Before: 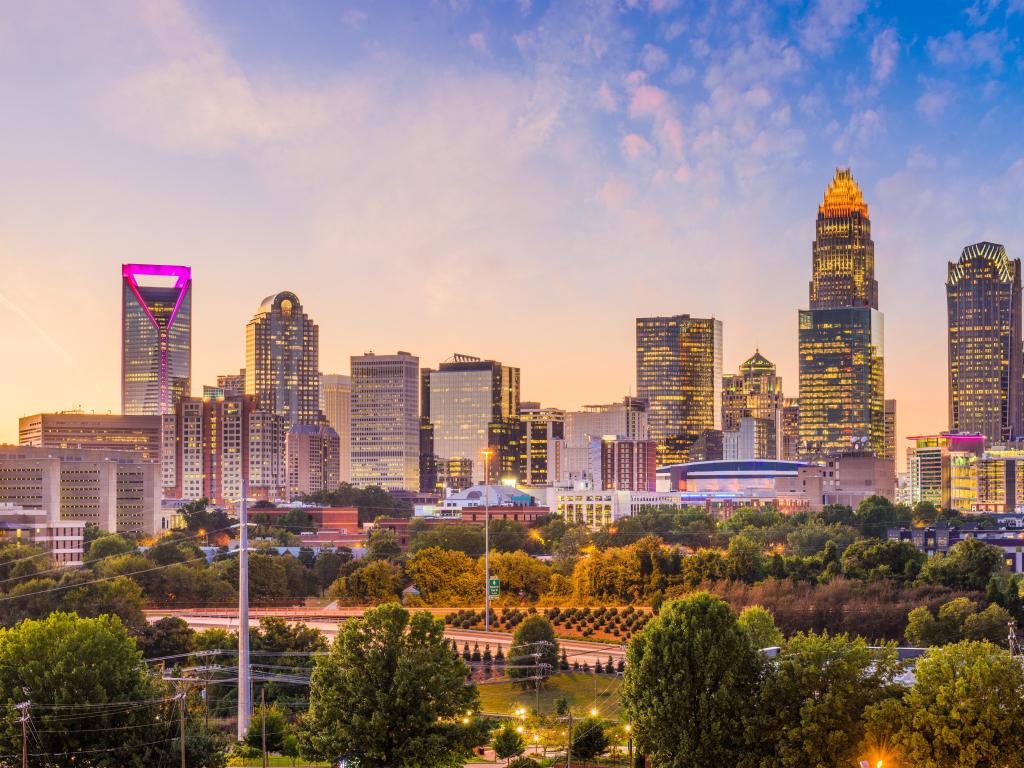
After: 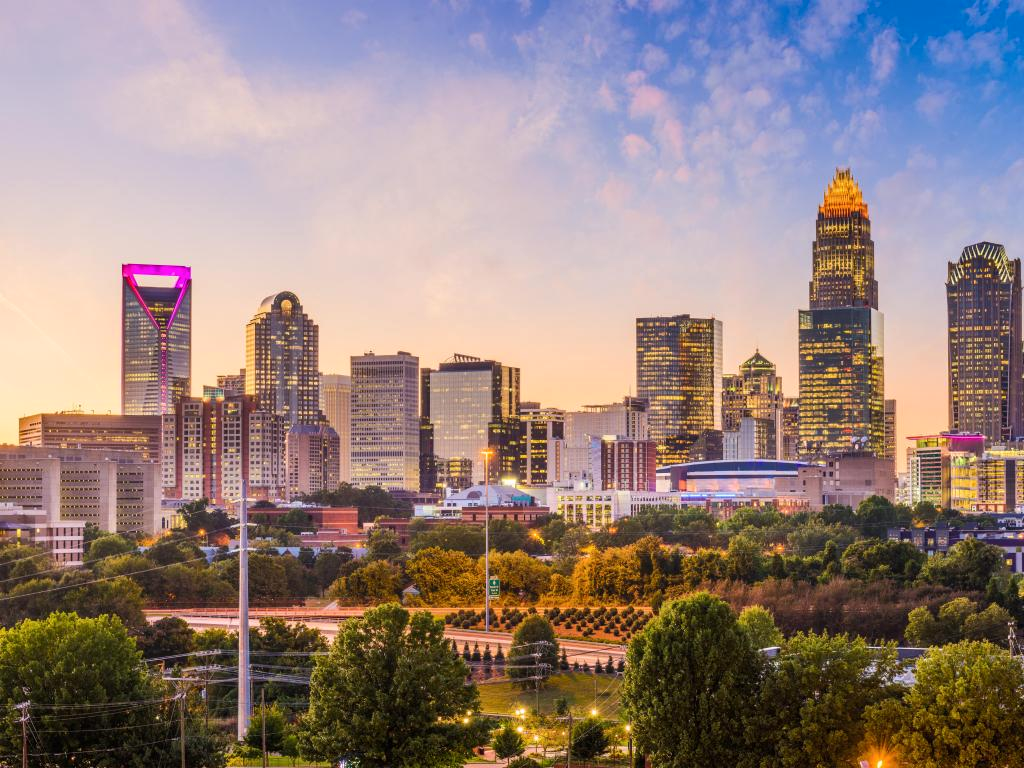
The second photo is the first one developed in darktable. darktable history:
tone curve: curves: ch0 [(0, 0) (0.003, 0.003) (0.011, 0.01) (0.025, 0.023) (0.044, 0.041) (0.069, 0.064) (0.1, 0.092) (0.136, 0.125) (0.177, 0.163) (0.224, 0.207) (0.277, 0.255) (0.335, 0.309) (0.399, 0.375) (0.468, 0.459) (0.543, 0.548) (0.623, 0.629) (0.709, 0.716) (0.801, 0.808) (0.898, 0.911) (1, 1)], color space Lab, independent channels, preserve colors none
